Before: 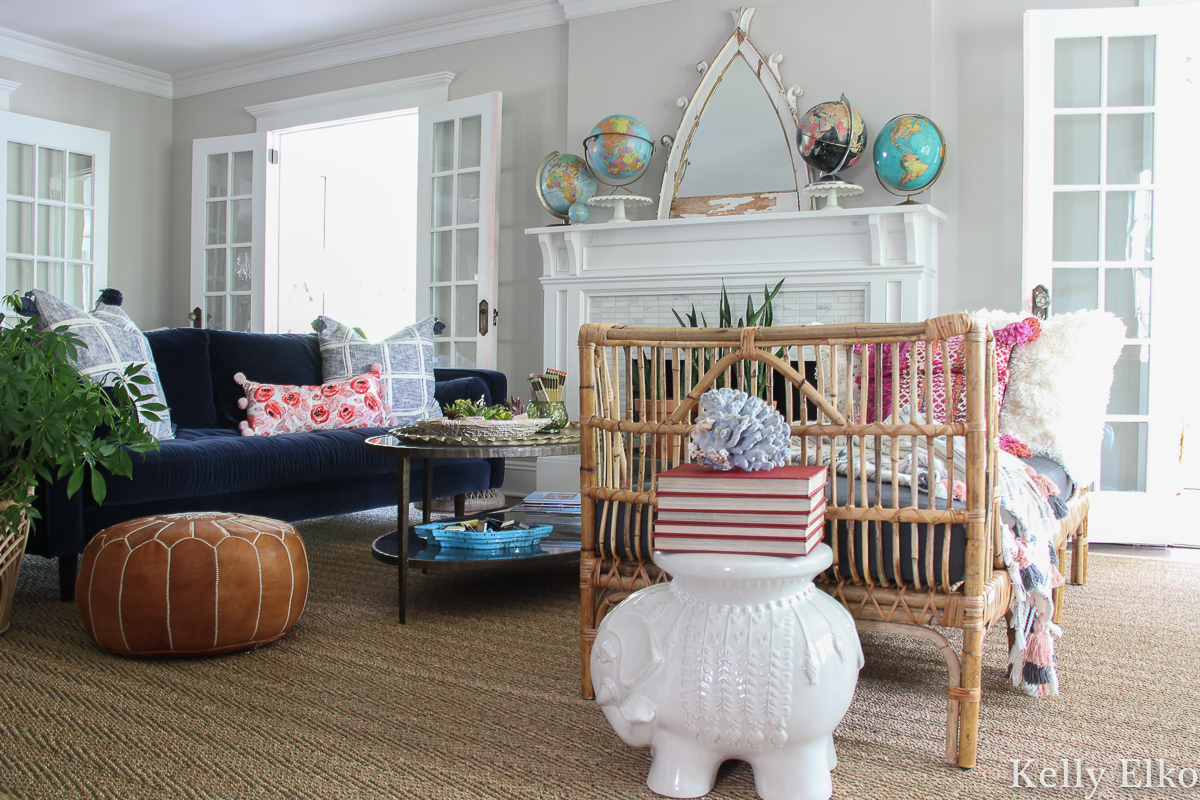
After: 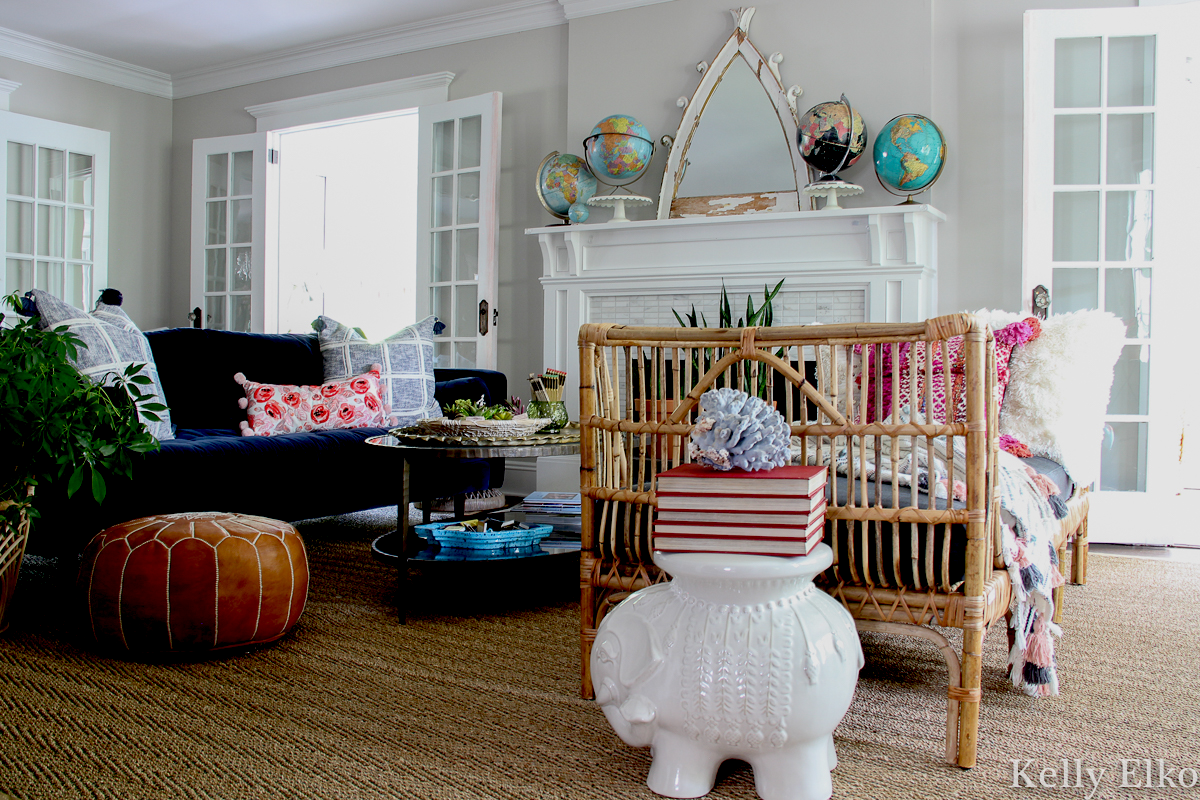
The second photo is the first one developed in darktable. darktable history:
exposure: black level correction 0.046, exposure -0.228 EV
